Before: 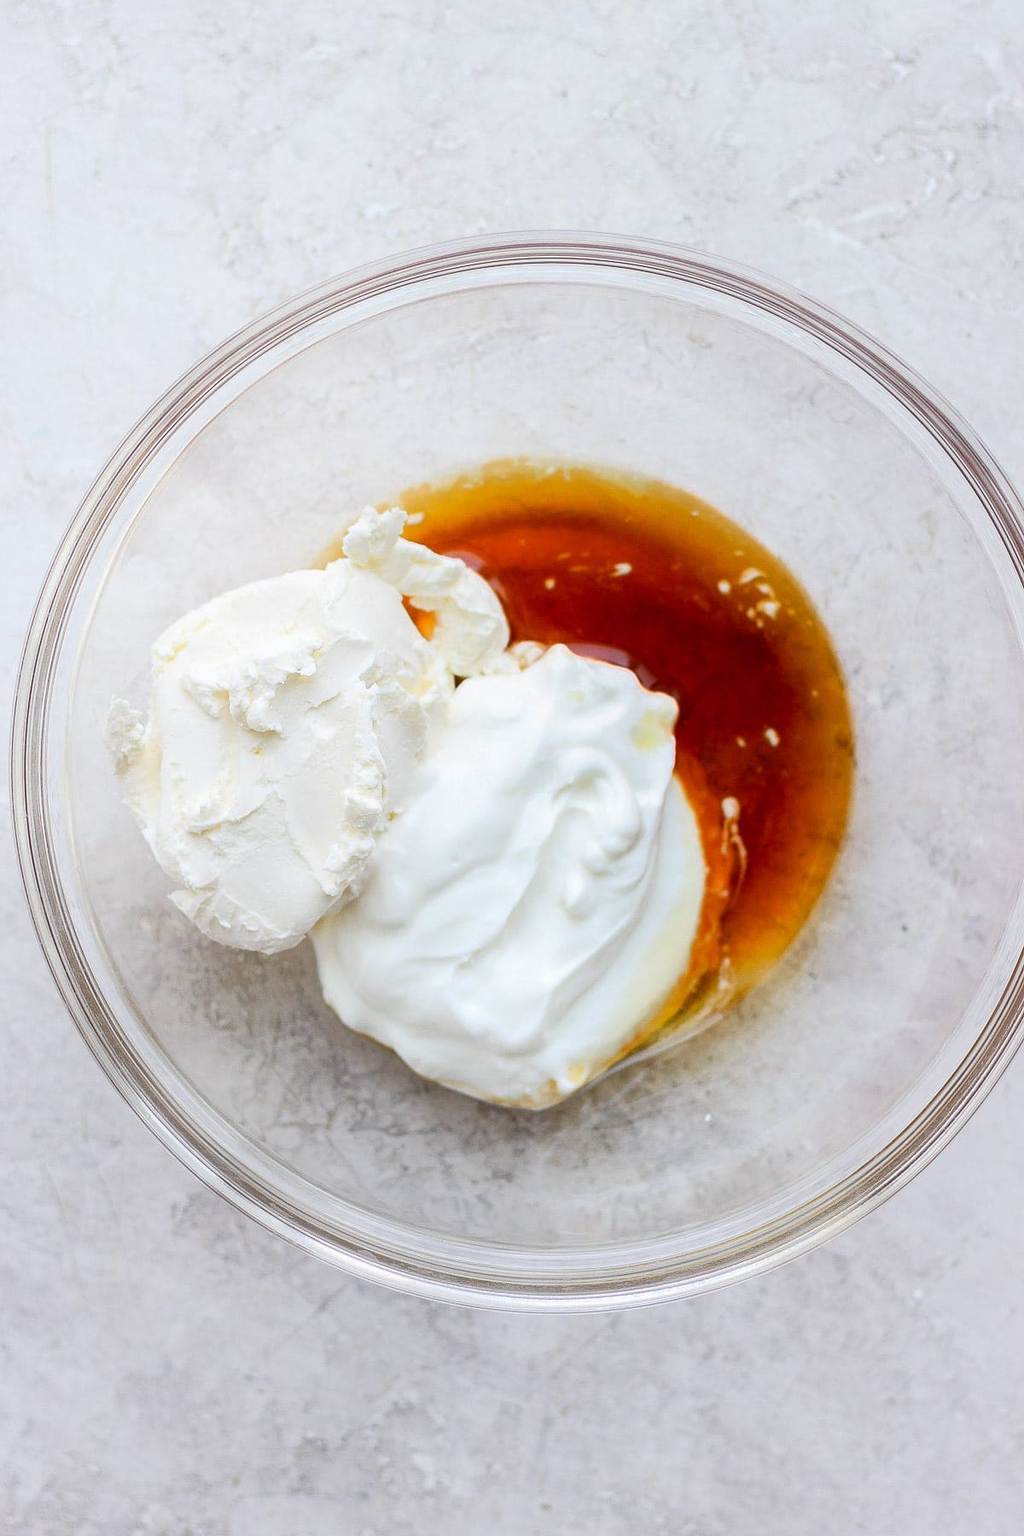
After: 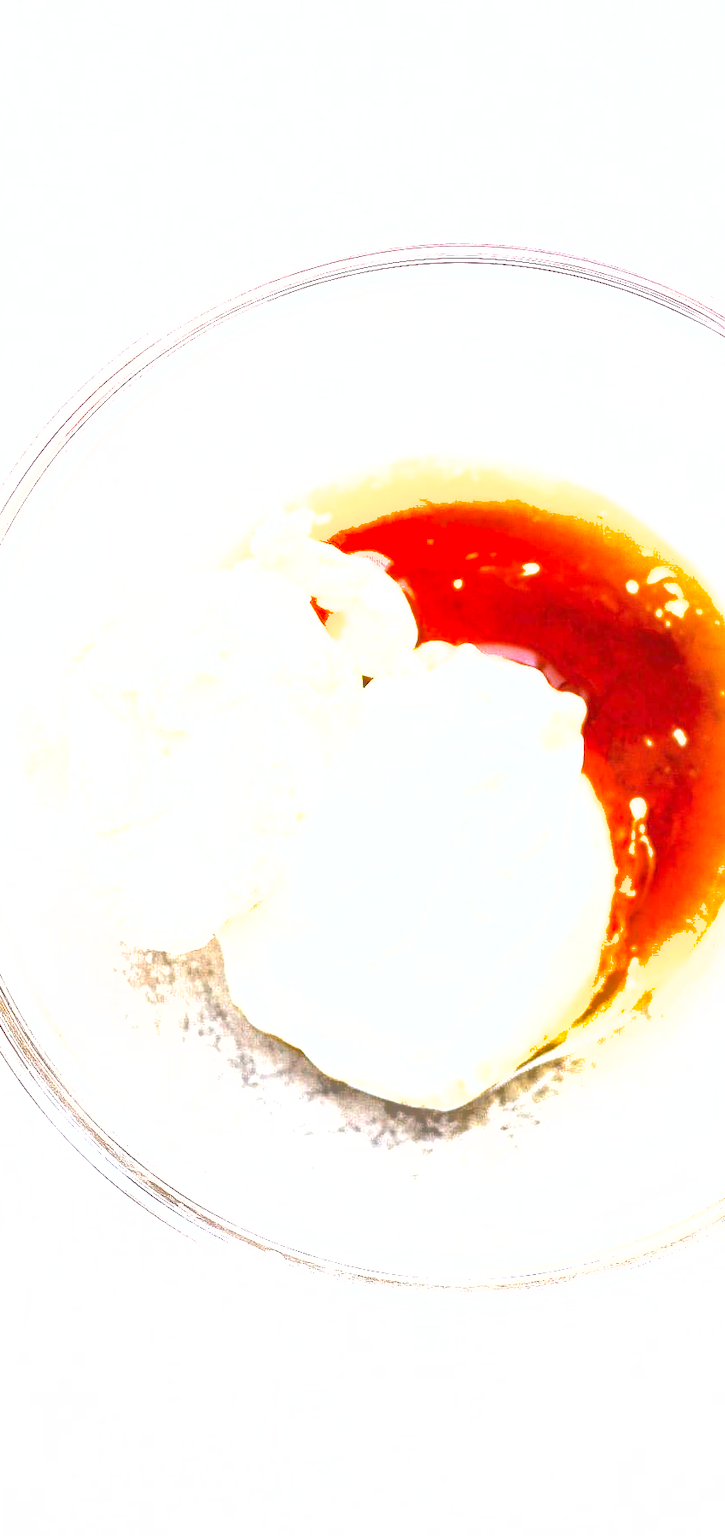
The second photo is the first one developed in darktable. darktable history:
exposure: exposure 2.008 EV, compensate highlight preservation false
tone equalizer: edges refinement/feathering 500, mask exposure compensation -1.57 EV, preserve details no
crop and rotate: left 9.015%, right 20.095%
shadows and highlights: on, module defaults
